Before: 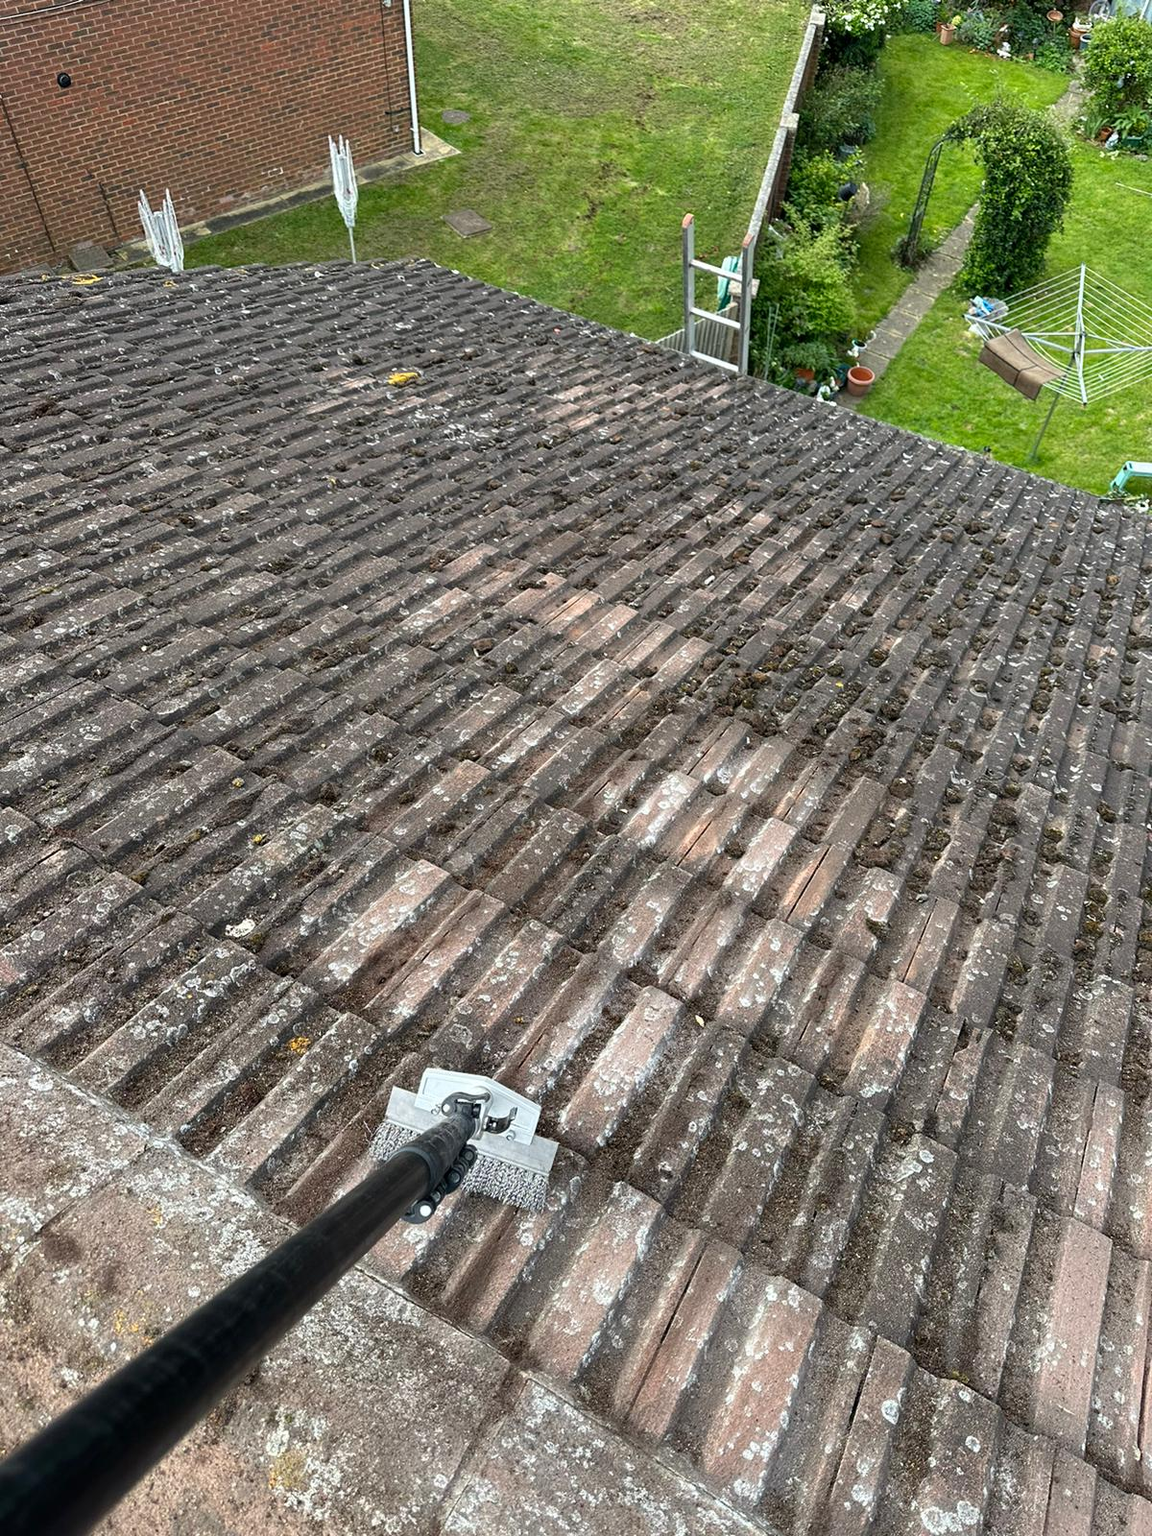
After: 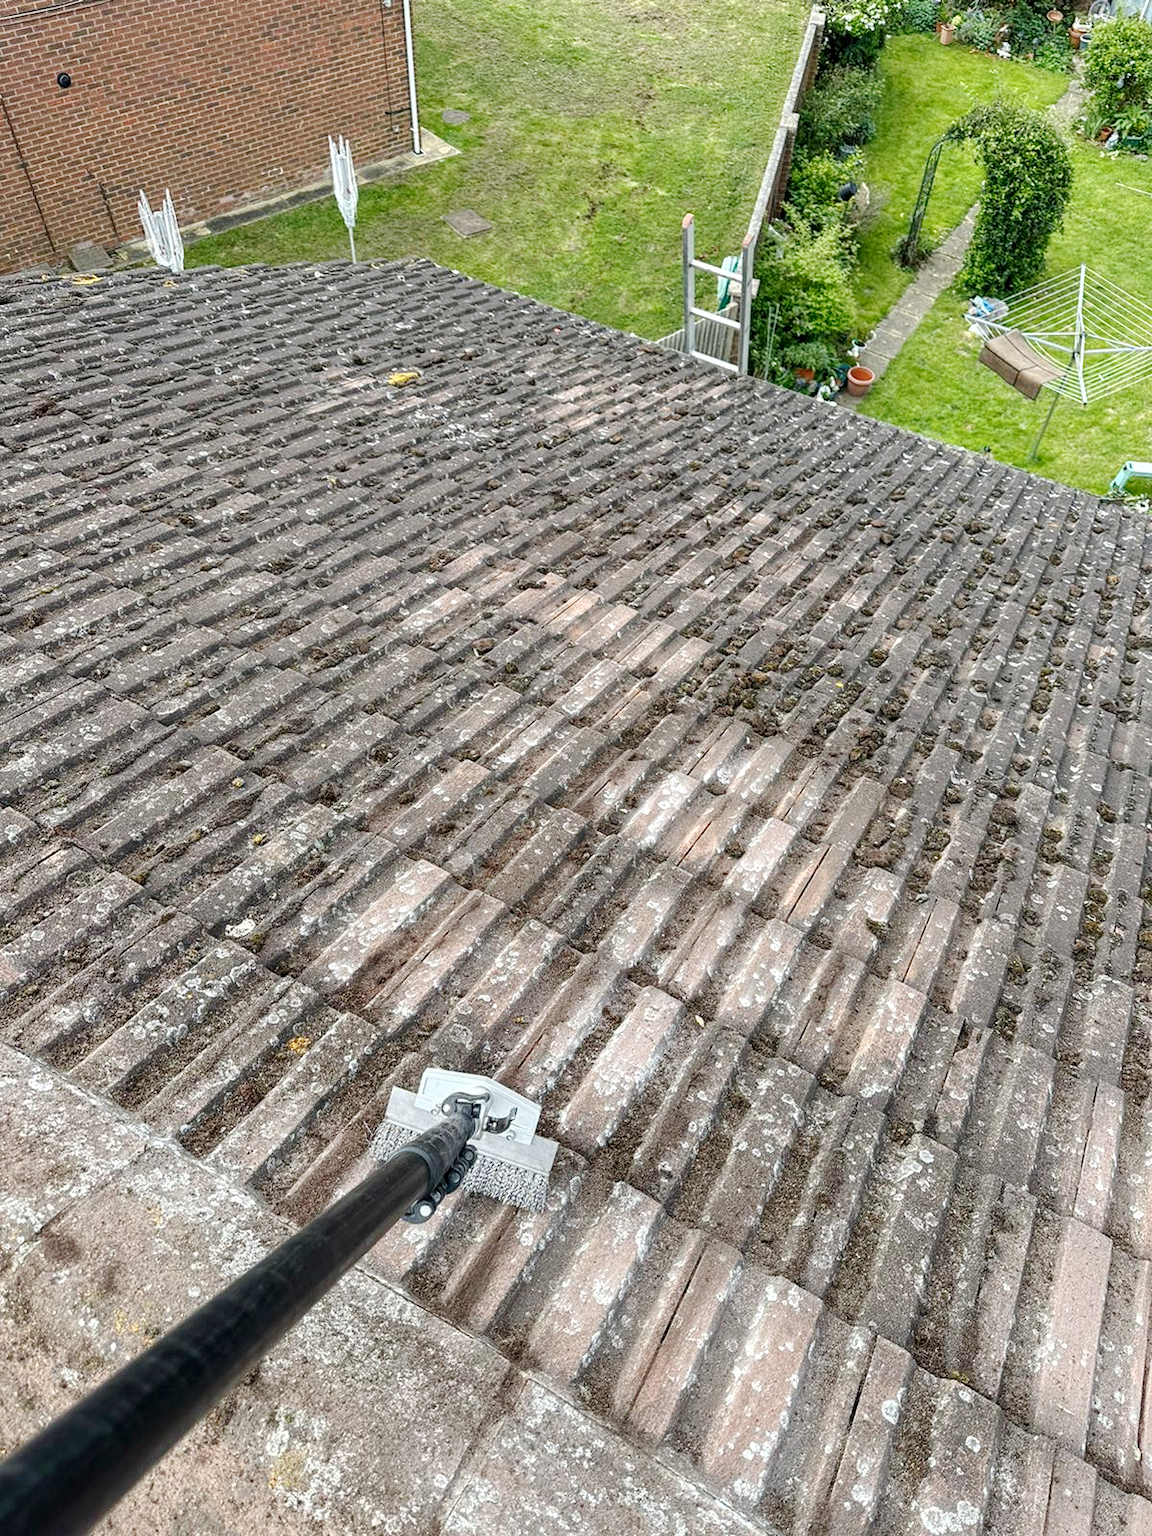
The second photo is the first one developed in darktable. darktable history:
base curve: curves: ch0 [(0, 0) (0.158, 0.273) (0.879, 0.895) (1, 1)], preserve colors none
local contrast: on, module defaults
